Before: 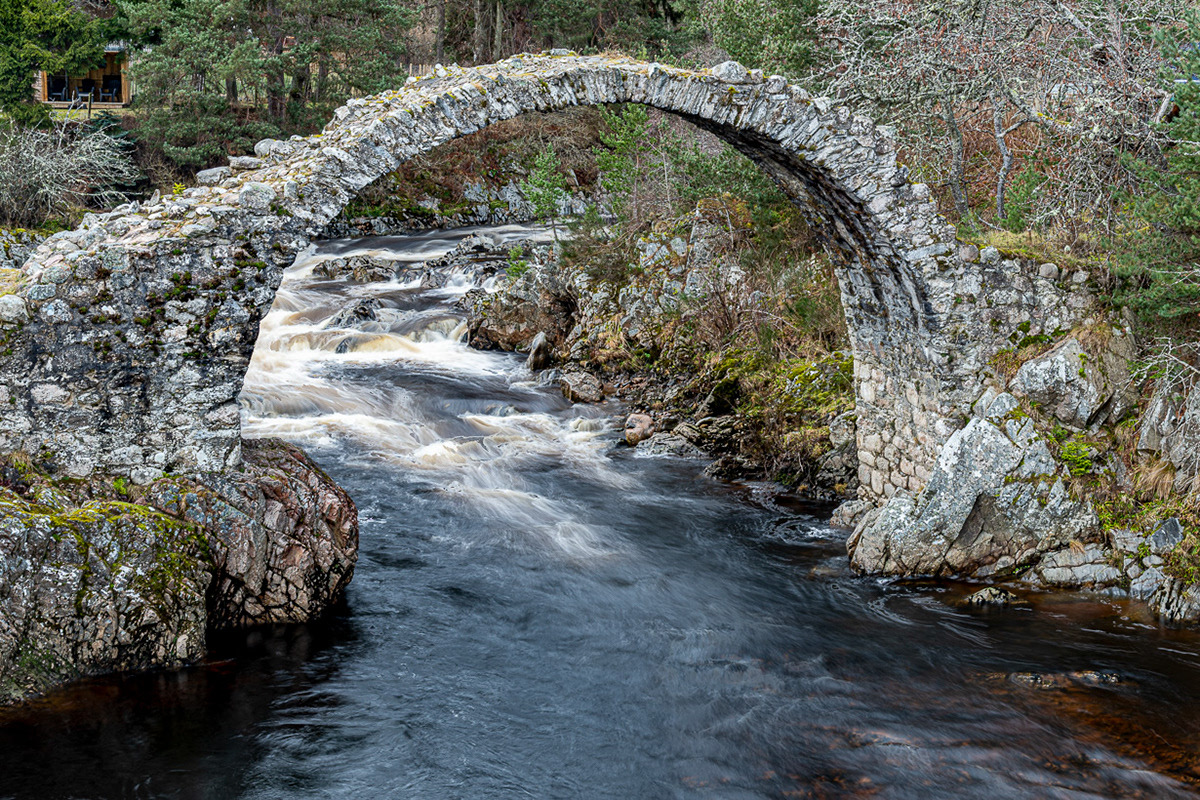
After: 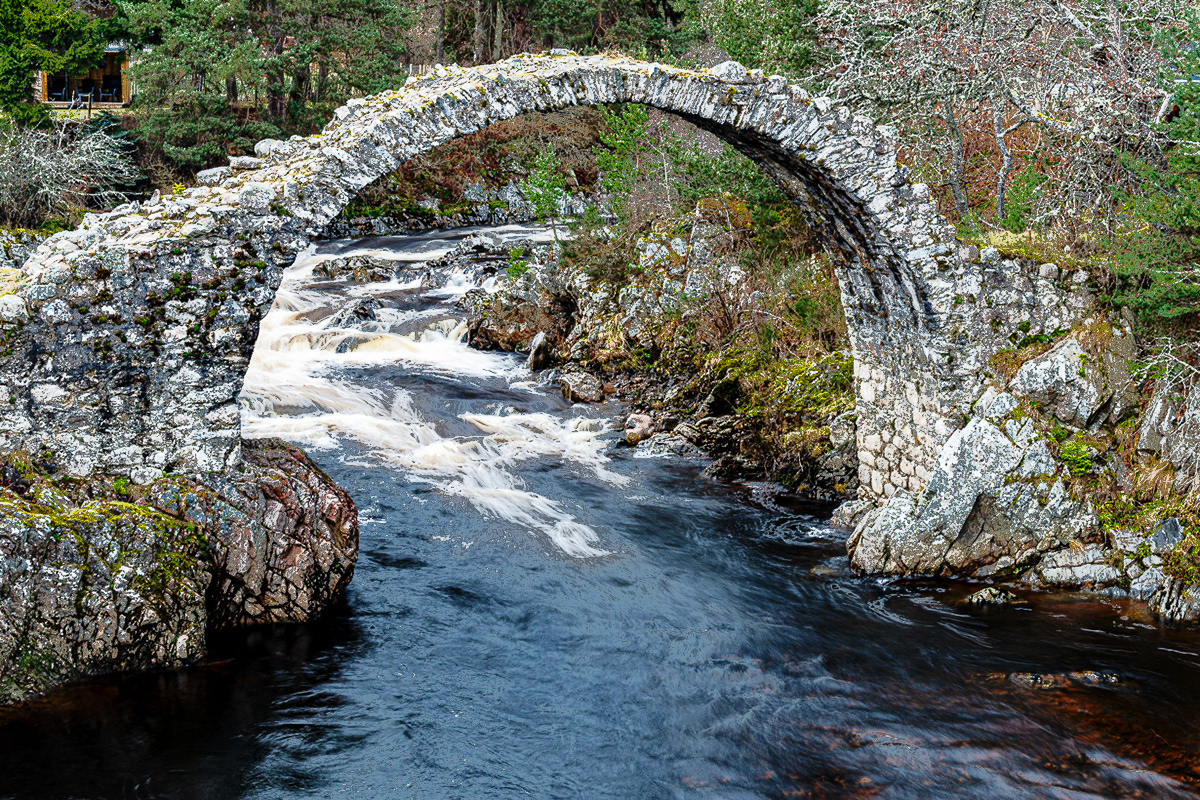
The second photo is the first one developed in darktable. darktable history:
base curve: curves: ch0 [(0, 0) (0.036, 0.025) (0.121, 0.166) (0.206, 0.329) (0.605, 0.79) (1, 1)], preserve colors none
fill light: exposure -0.73 EV, center 0.69, width 2.2
